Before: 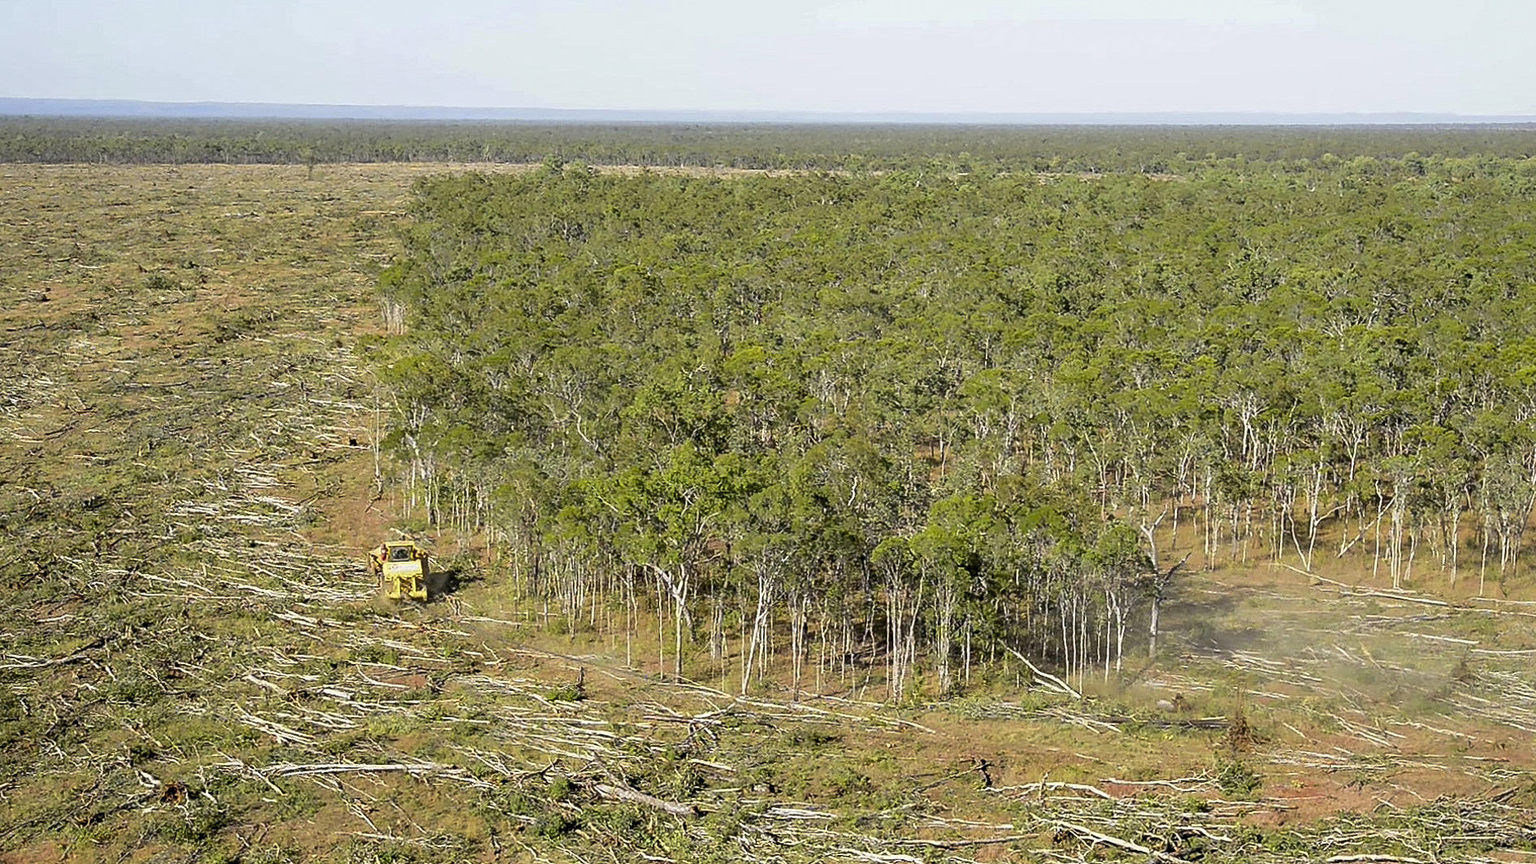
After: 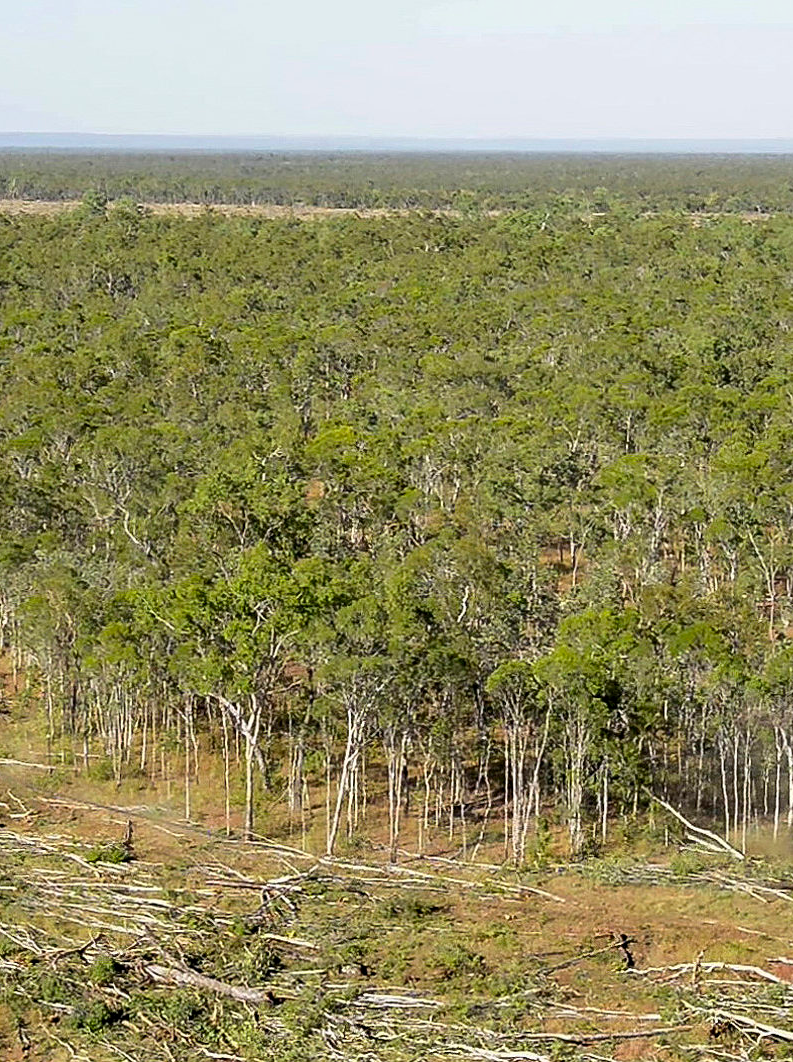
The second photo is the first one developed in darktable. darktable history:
crop: left 31.024%, right 26.982%
